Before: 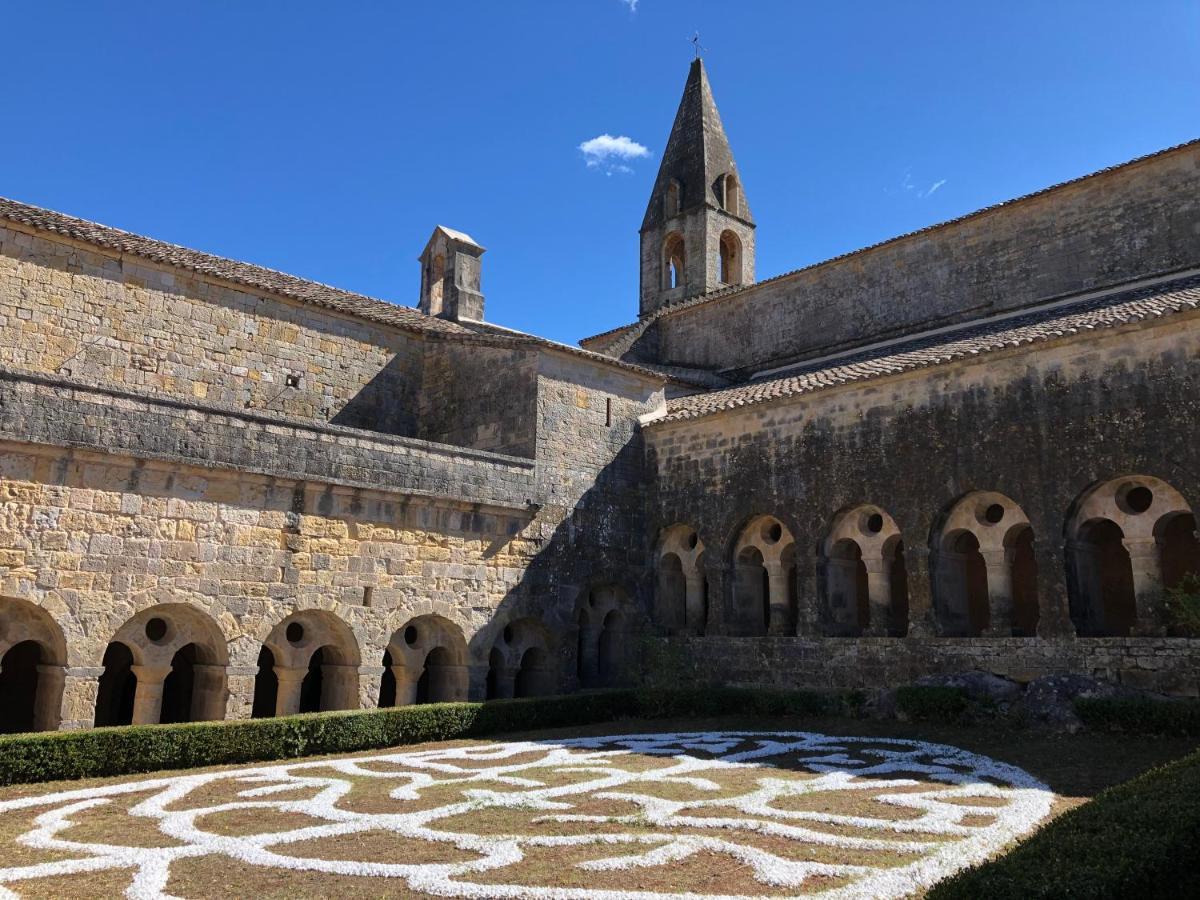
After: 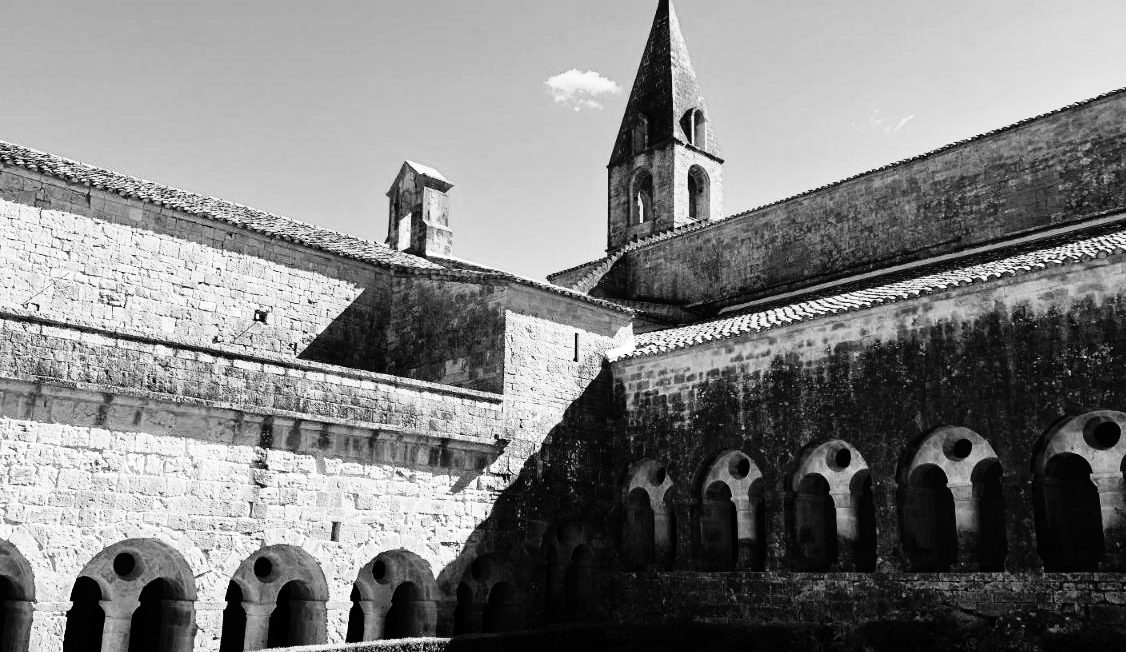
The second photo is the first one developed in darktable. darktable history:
rgb curve: curves: ch0 [(0, 0) (0.21, 0.15) (0.24, 0.21) (0.5, 0.75) (0.75, 0.96) (0.89, 0.99) (1, 1)]; ch1 [(0, 0.02) (0.21, 0.13) (0.25, 0.2) (0.5, 0.67) (0.75, 0.9) (0.89, 0.97) (1, 1)]; ch2 [(0, 0.02) (0.21, 0.13) (0.25, 0.2) (0.5, 0.67) (0.75, 0.9) (0.89, 0.97) (1, 1)], compensate middle gray true
crop: left 2.737%, top 7.287%, right 3.421%, bottom 20.179%
monochrome: on, module defaults
